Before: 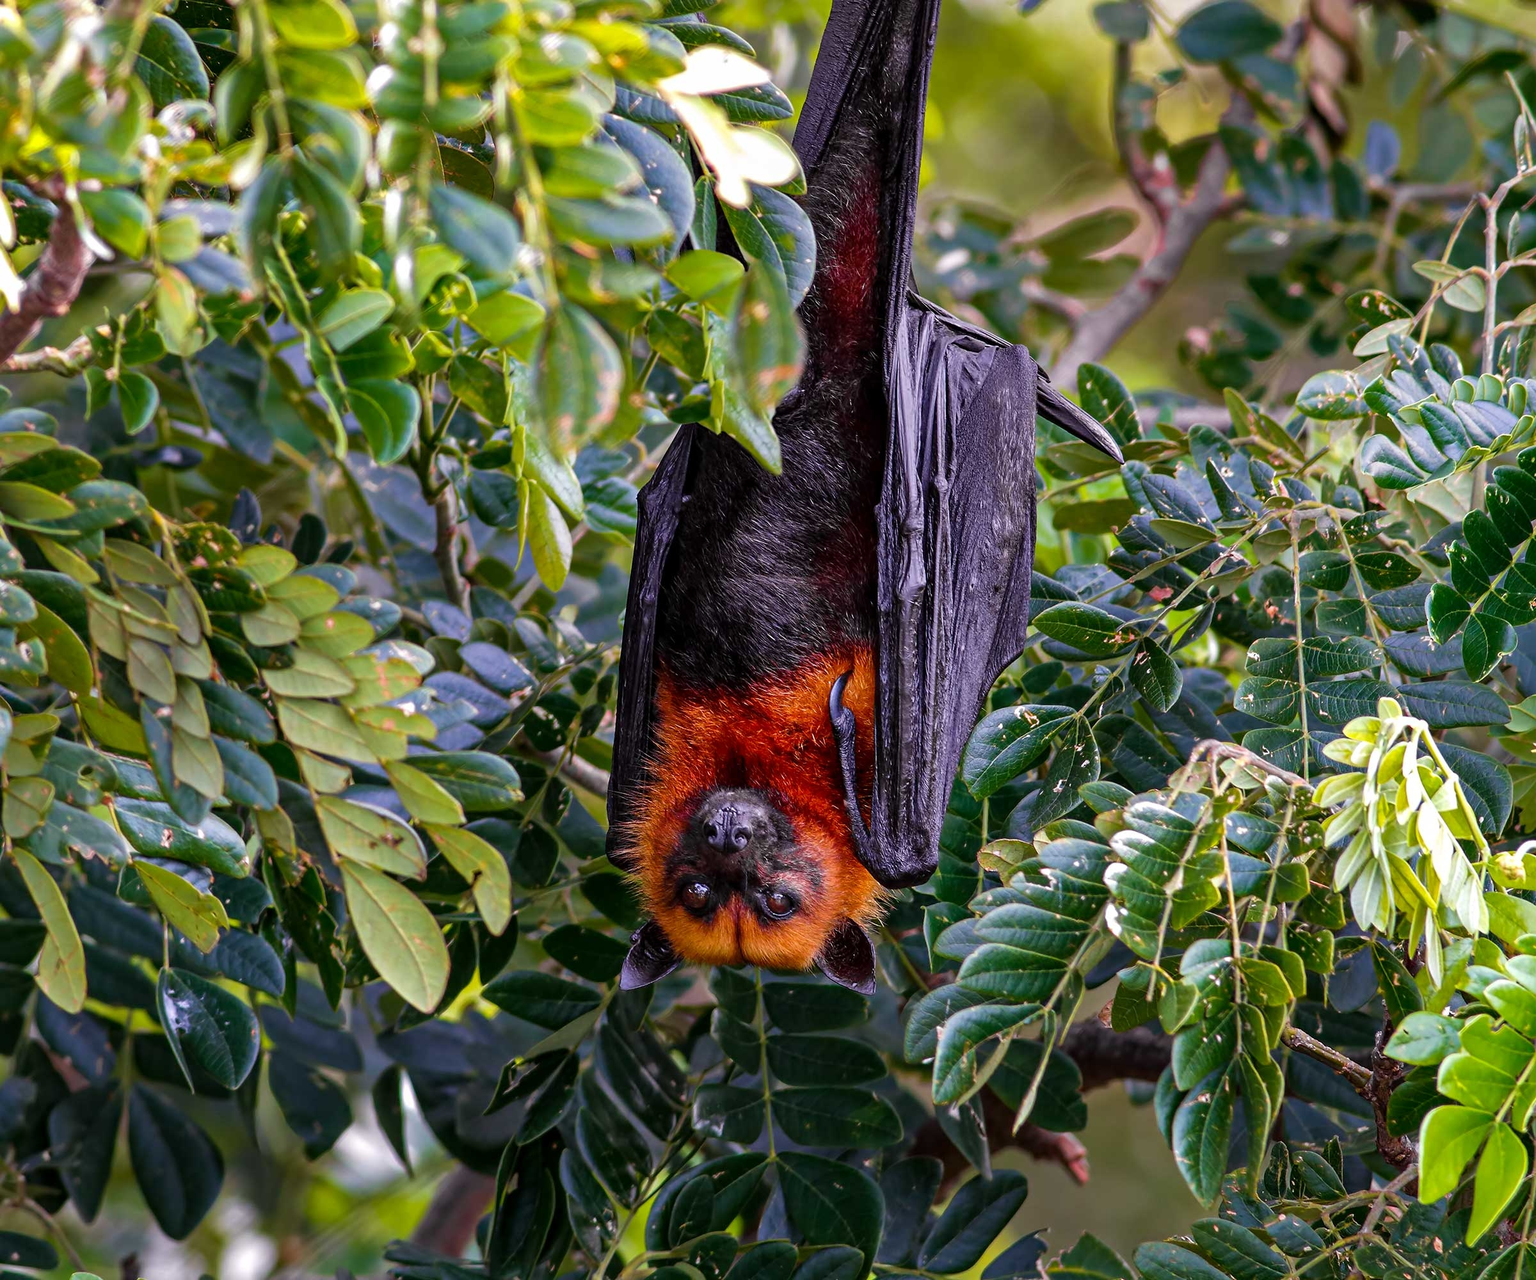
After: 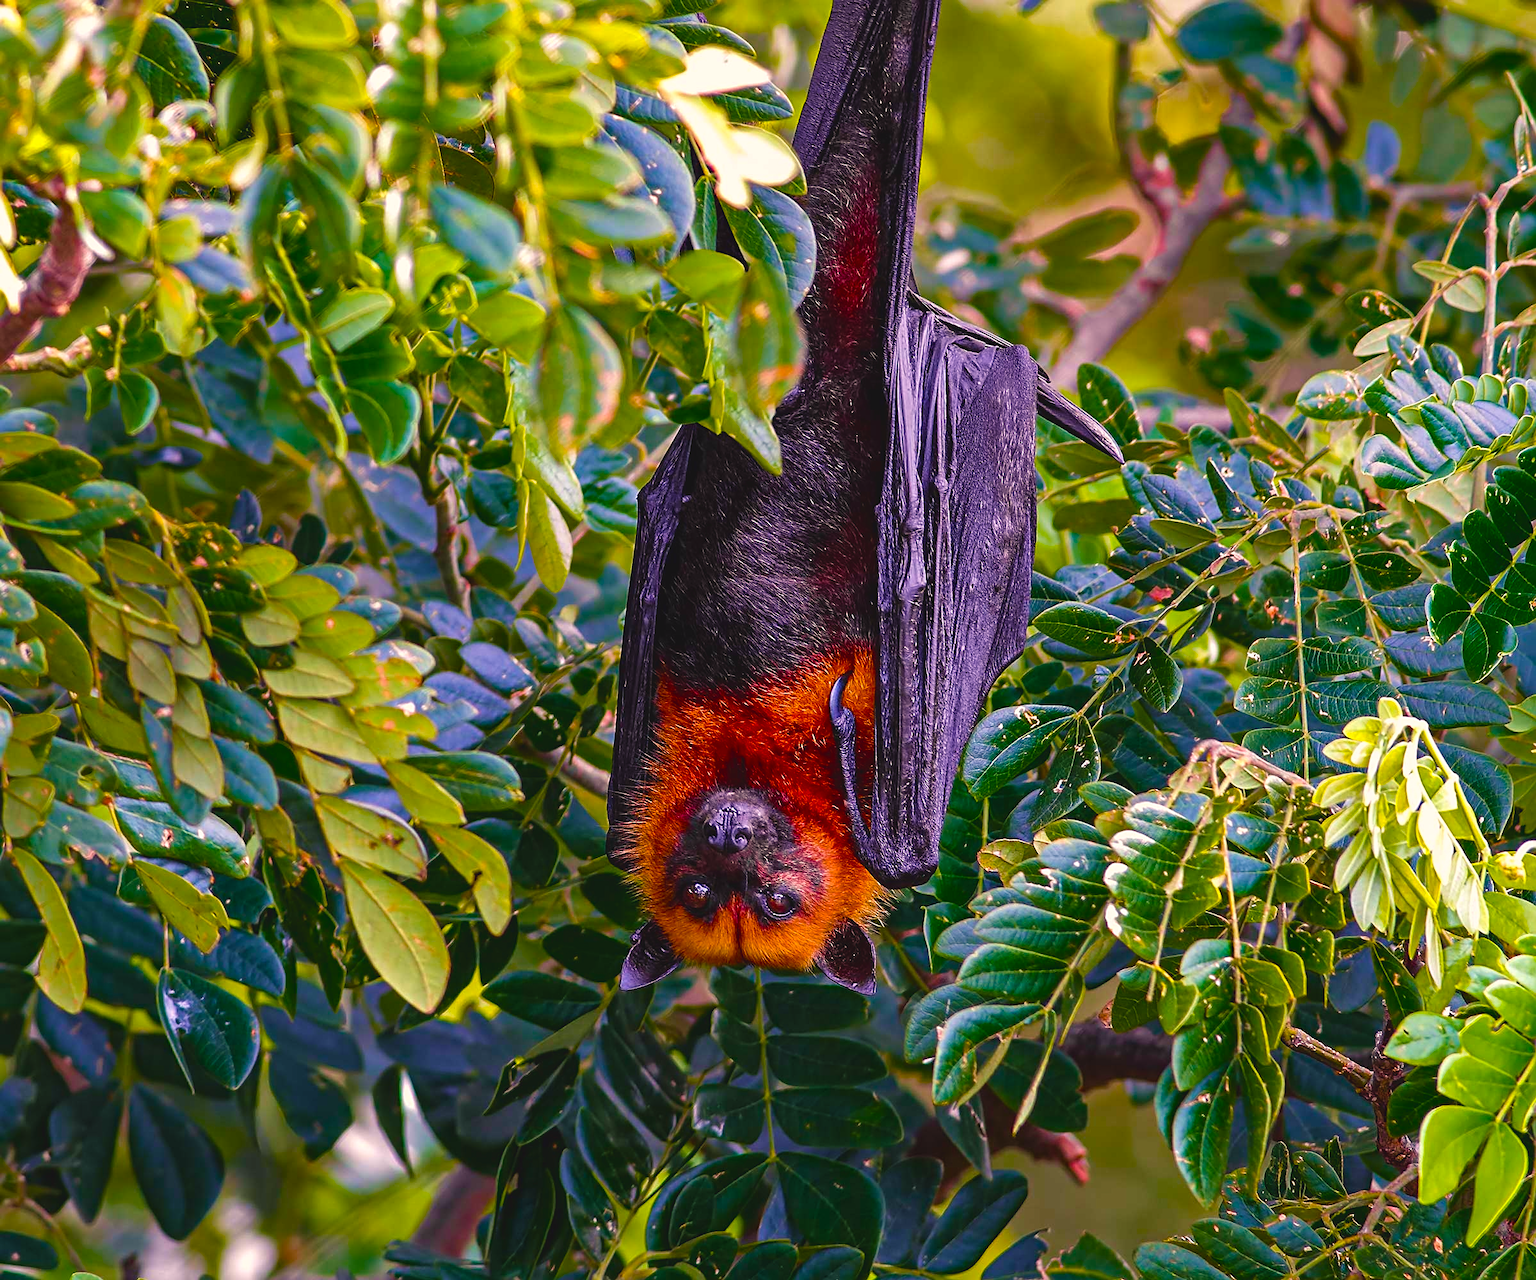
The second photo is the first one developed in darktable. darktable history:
velvia: on, module defaults
sharpen: on, module defaults
color balance rgb: shadows lift › chroma 2%, shadows lift › hue 247.2°, power › chroma 0.3%, power › hue 25.2°, highlights gain › chroma 3%, highlights gain › hue 60°, global offset › luminance 0.75%, perceptual saturation grading › global saturation 20%, perceptual saturation grading › highlights -20%, perceptual saturation grading › shadows 30%, global vibrance 20%
color balance: output saturation 120%
